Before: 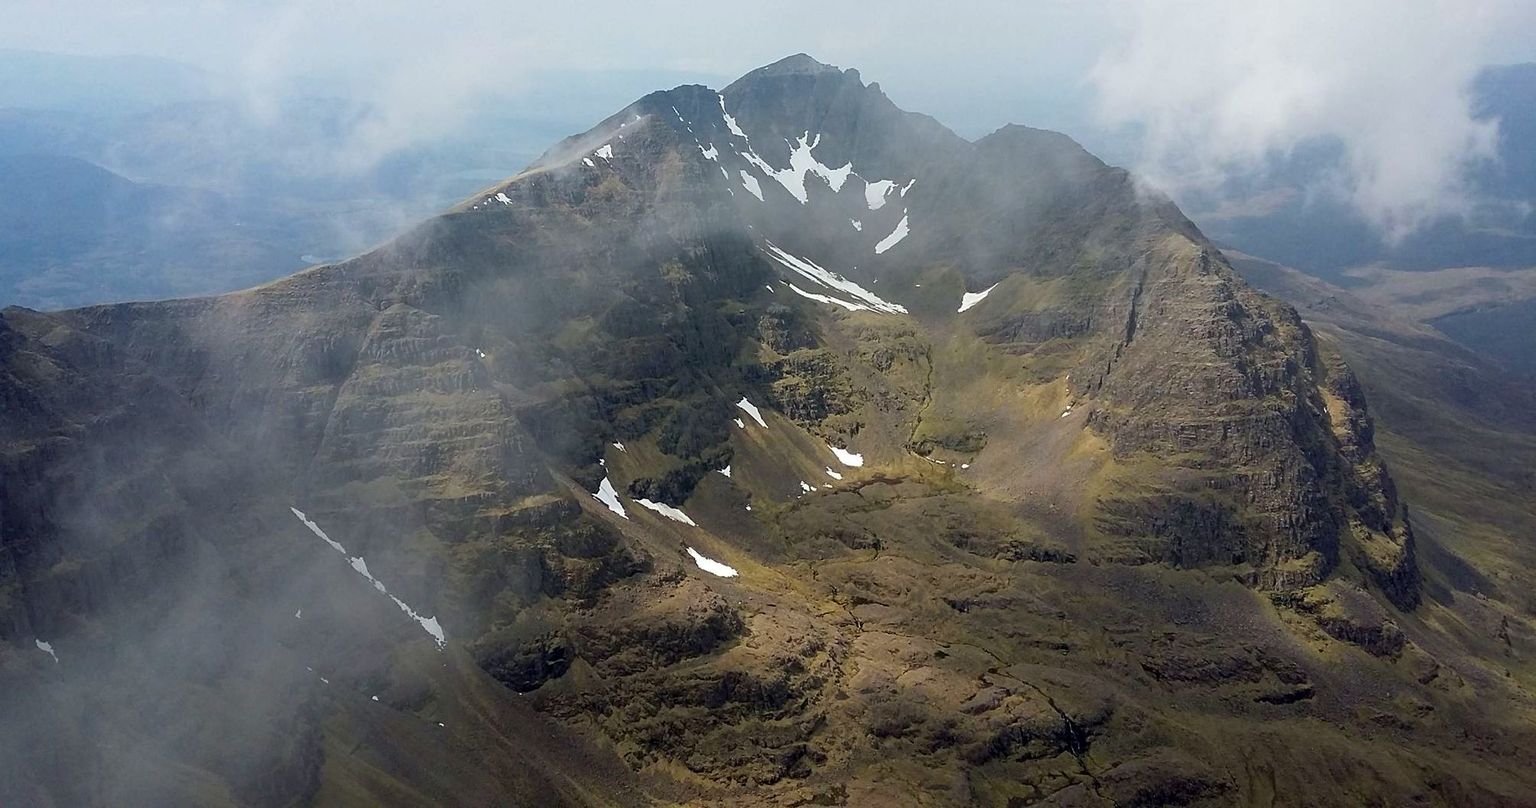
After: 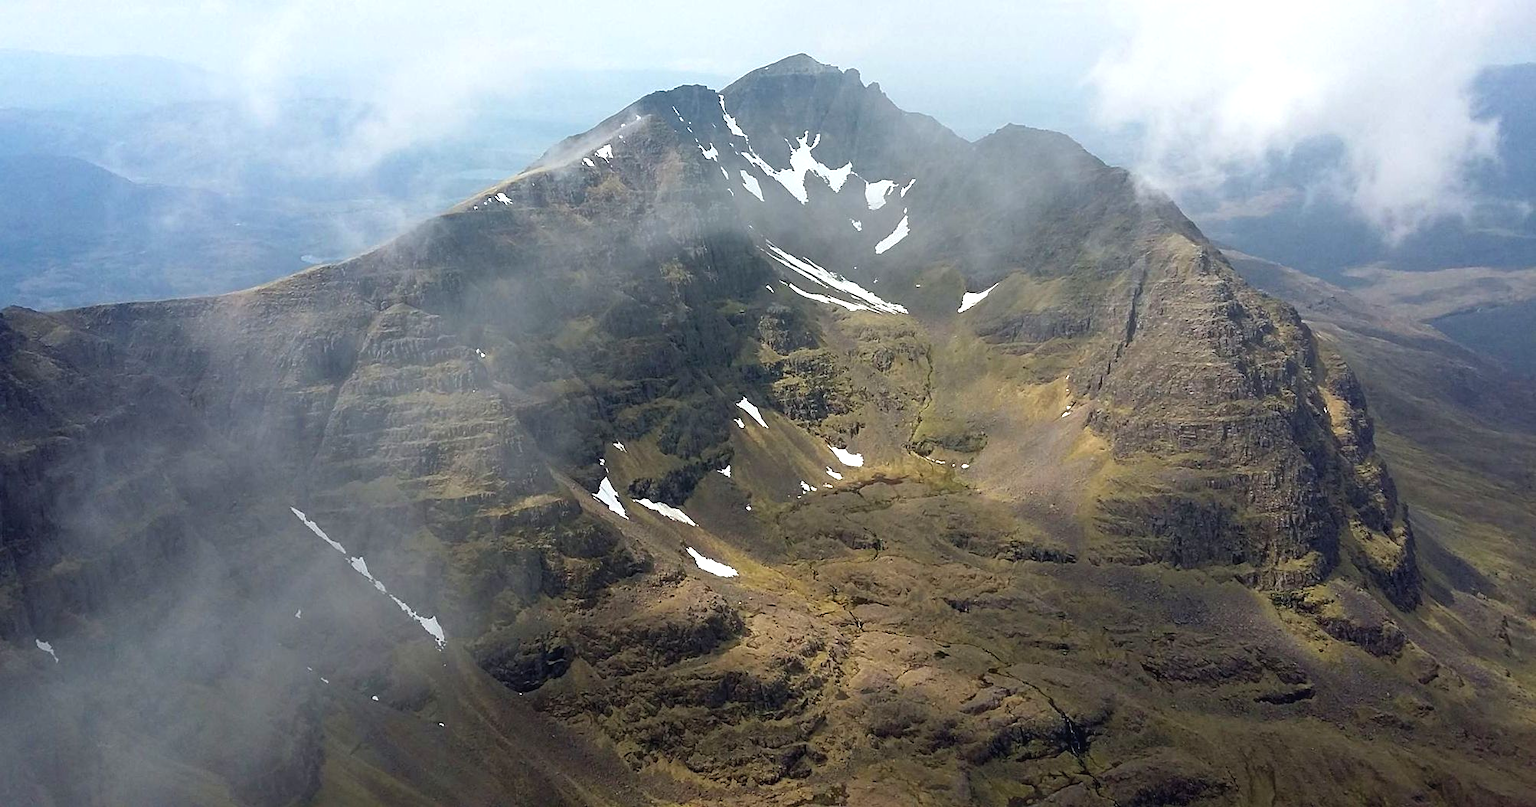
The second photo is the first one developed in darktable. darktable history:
exposure: black level correction -0.002, exposure 0.54 EV, compensate highlight preservation false
white balance: emerald 1
base curve: curves: ch0 [(0, 0) (0.303, 0.277) (1, 1)]
